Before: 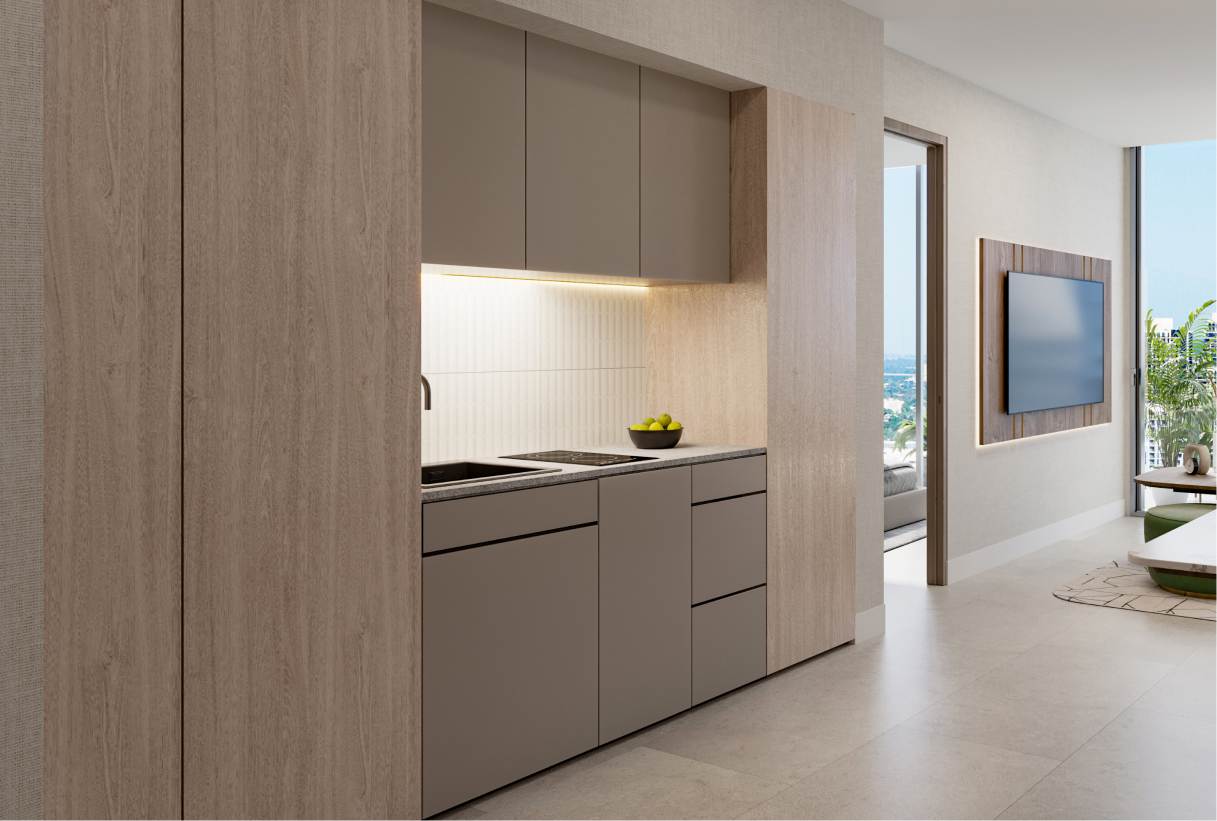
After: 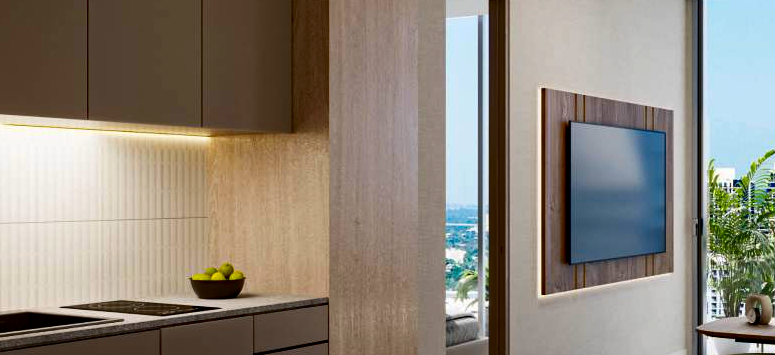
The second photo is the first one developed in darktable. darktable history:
color balance rgb: perceptual saturation grading › global saturation 10%, global vibrance 10%
haze removal: compatibility mode true, adaptive false
contrast brightness saturation: contrast 0.13, brightness -0.24, saturation 0.14
crop: left 36.005%, top 18.293%, right 0.31%, bottom 38.444%
